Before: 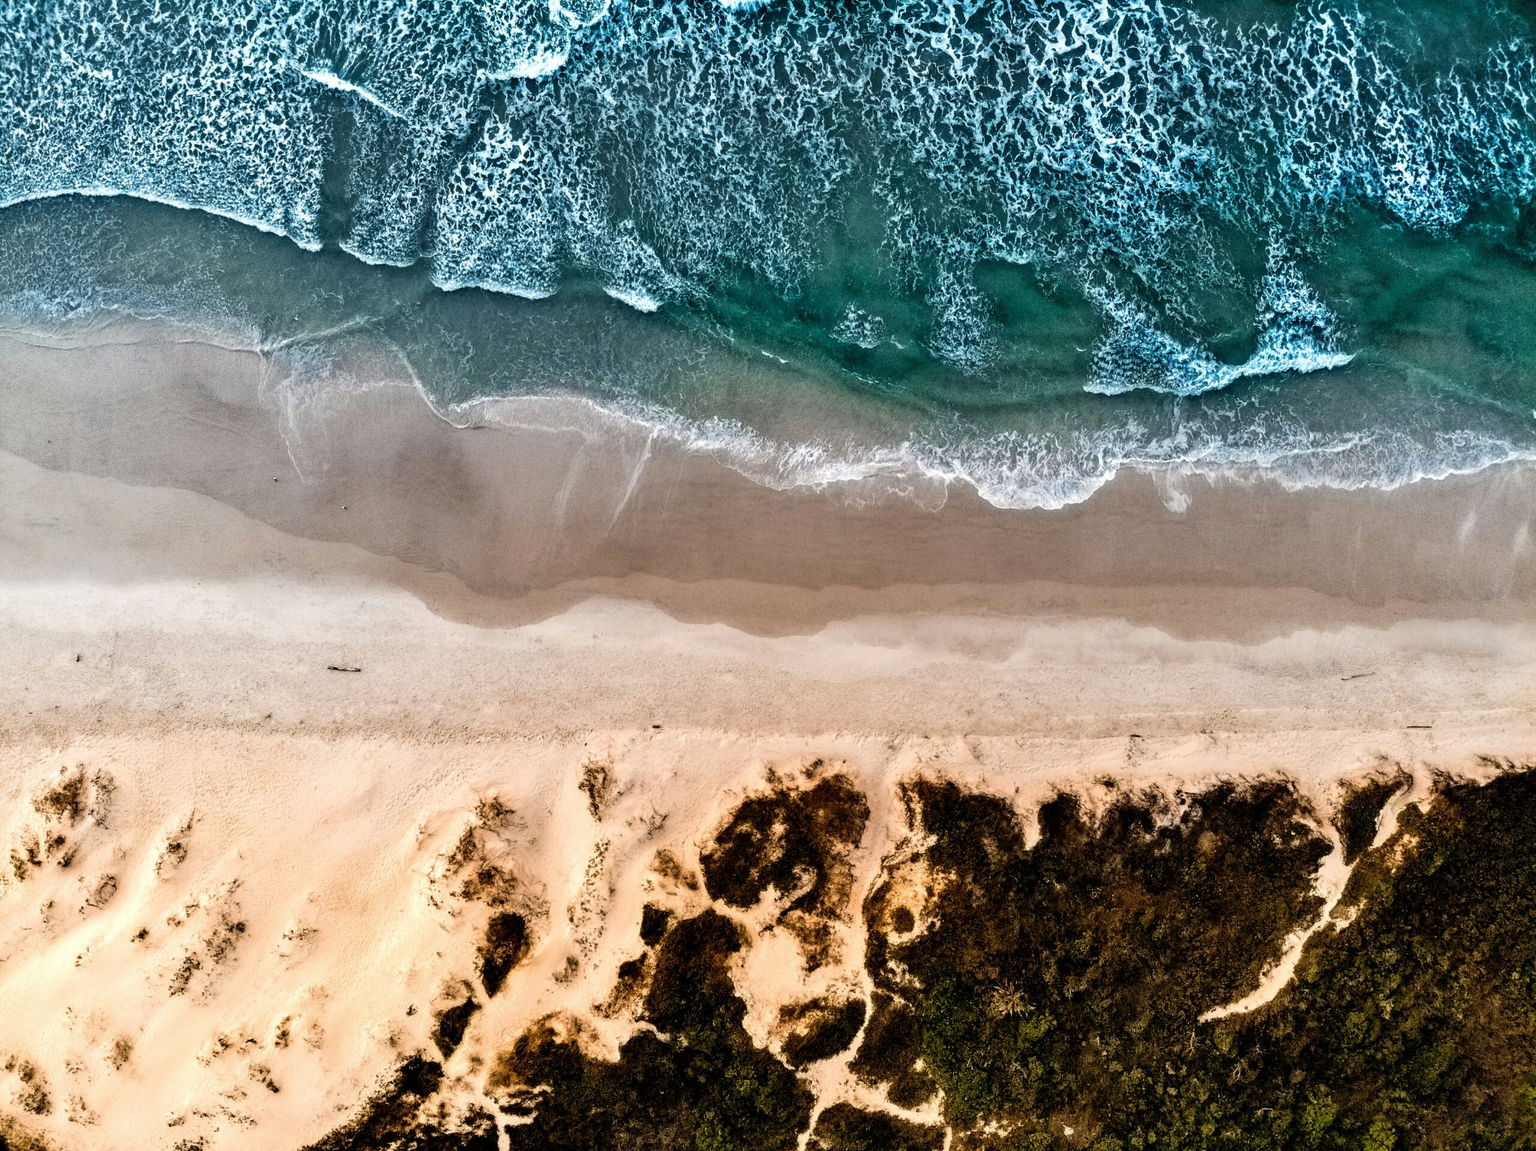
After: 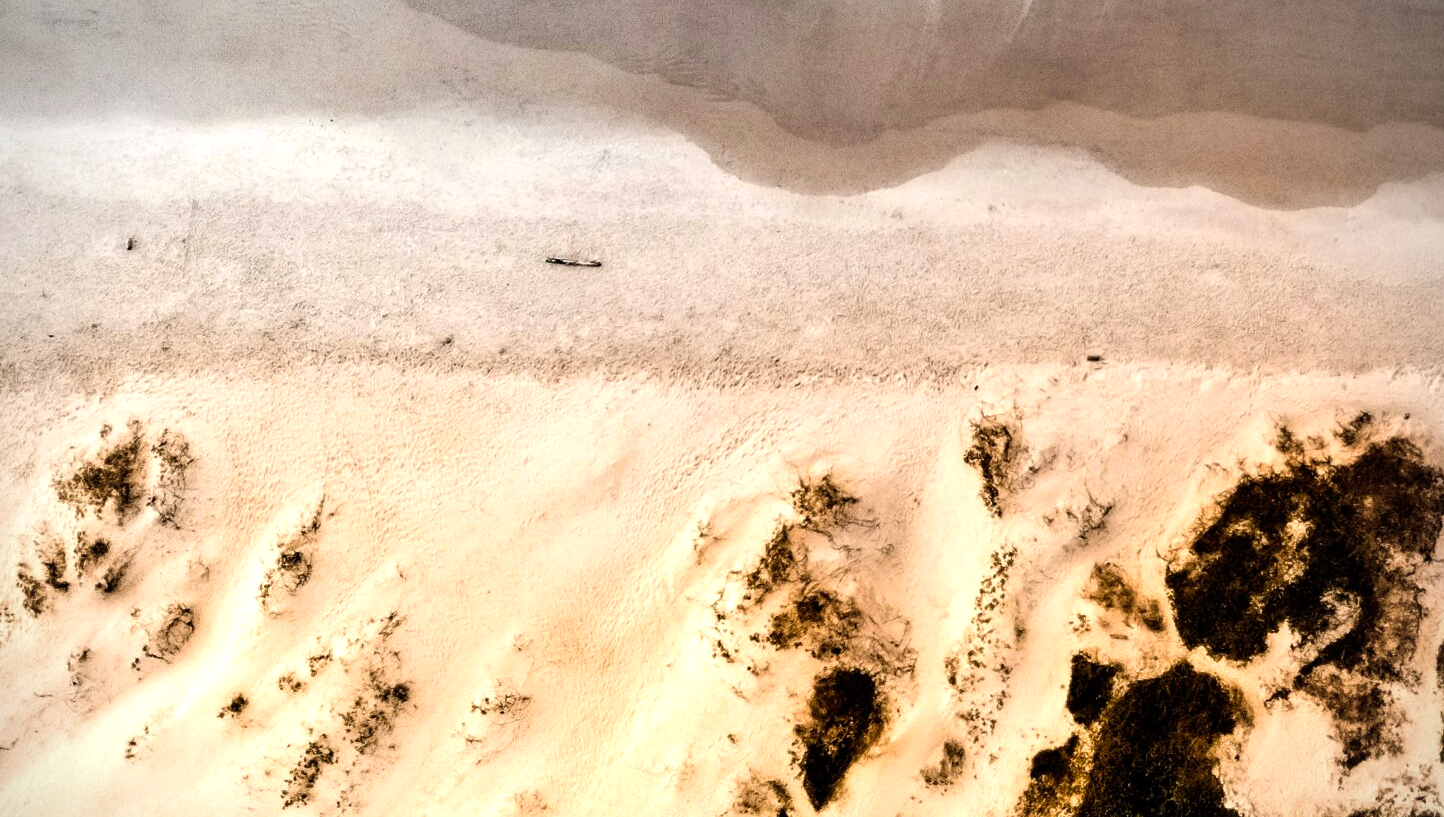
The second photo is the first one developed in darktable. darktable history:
crop: top 44.483%, right 43.593%, bottom 12.892%
vignetting: on, module defaults
color balance rgb: linear chroma grading › global chroma 10%, global vibrance 10%, contrast 15%, saturation formula JzAzBz (2021)
